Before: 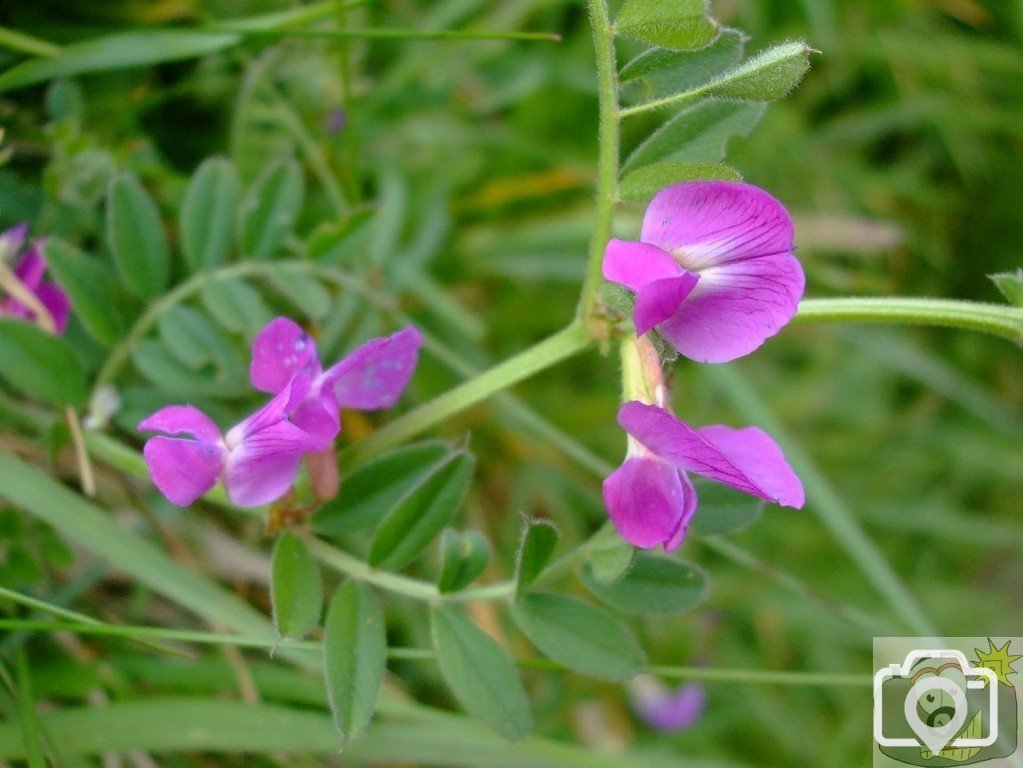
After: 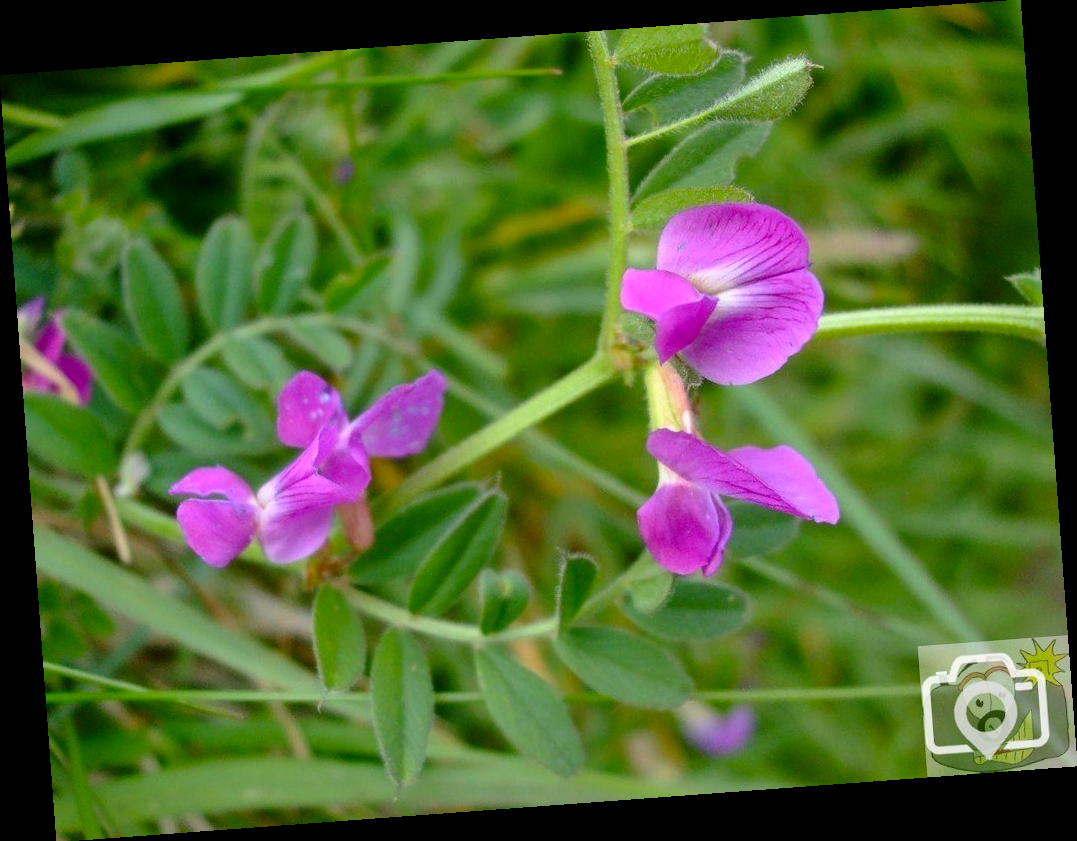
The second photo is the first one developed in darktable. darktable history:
rotate and perspective: rotation -4.25°, automatic cropping off
color balance: output saturation 110%
local contrast: mode bilateral grid, contrast 20, coarseness 50, detail 120%, midtone range 0.2
